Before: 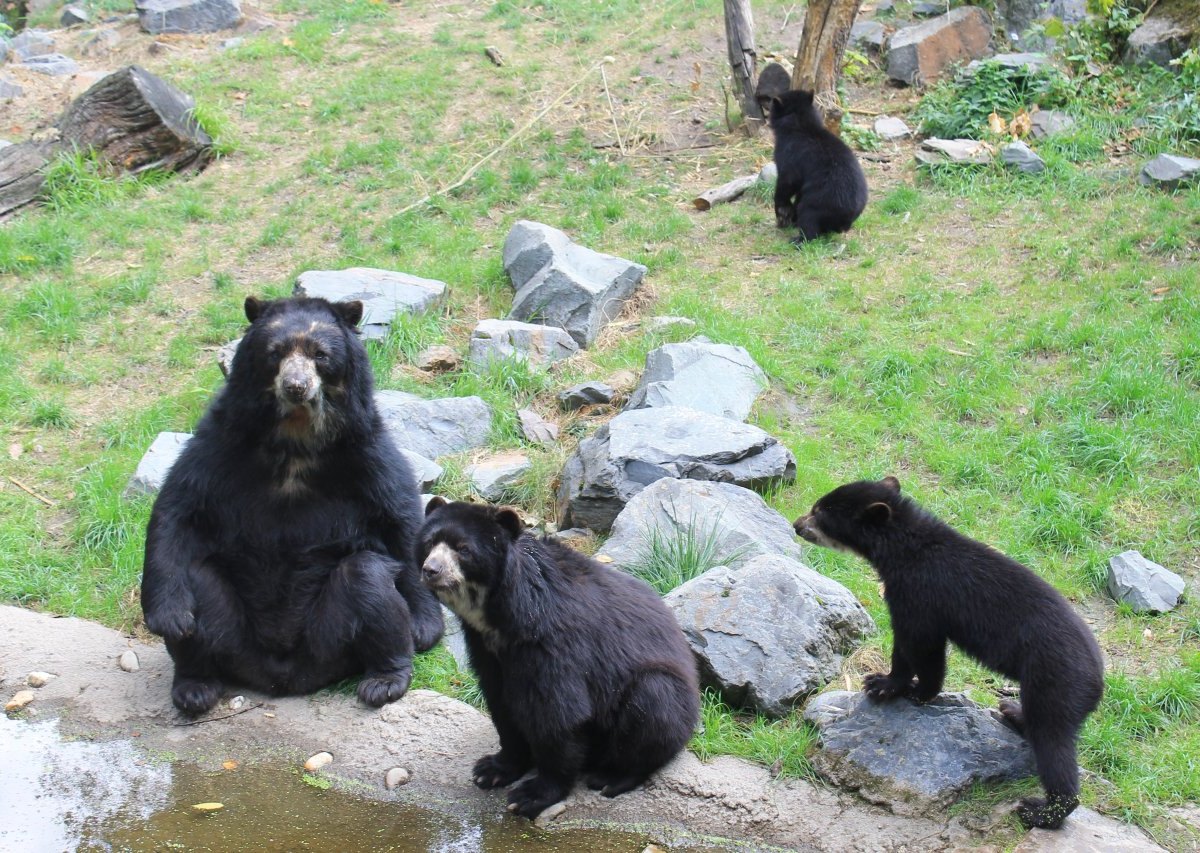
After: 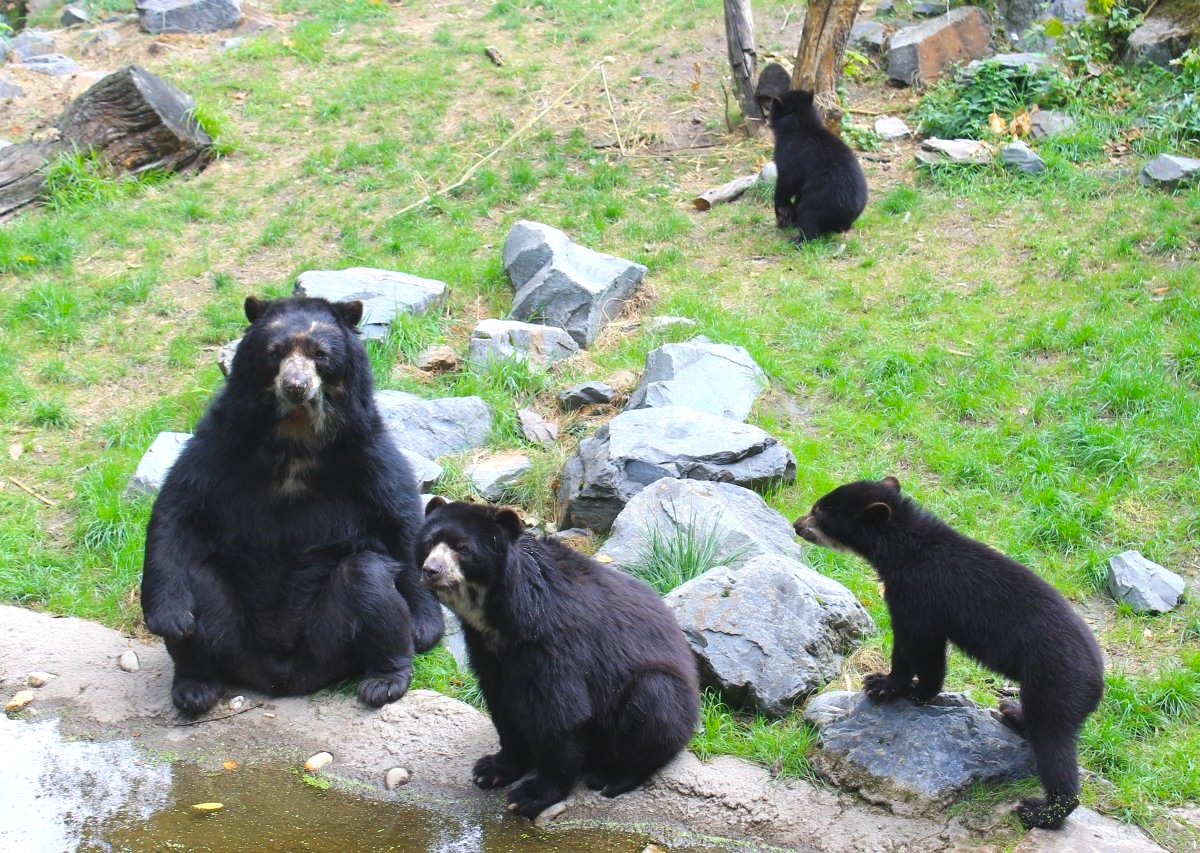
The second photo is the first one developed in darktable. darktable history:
color balance rgb: global offset › luminance 0.5%, perceptual saturation grading › global saturation 25.616%, perceptual brilliance grading › highlights 4.558%, perceptual brilliance grading › shadows -9.666%, global vibrance 9.375%
